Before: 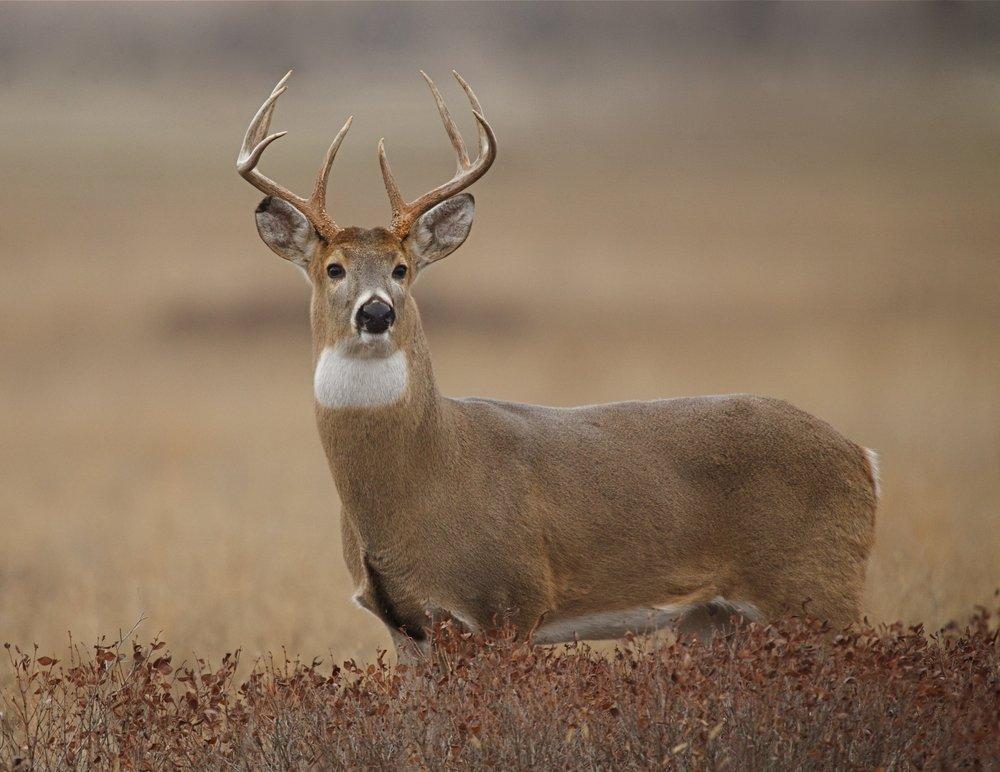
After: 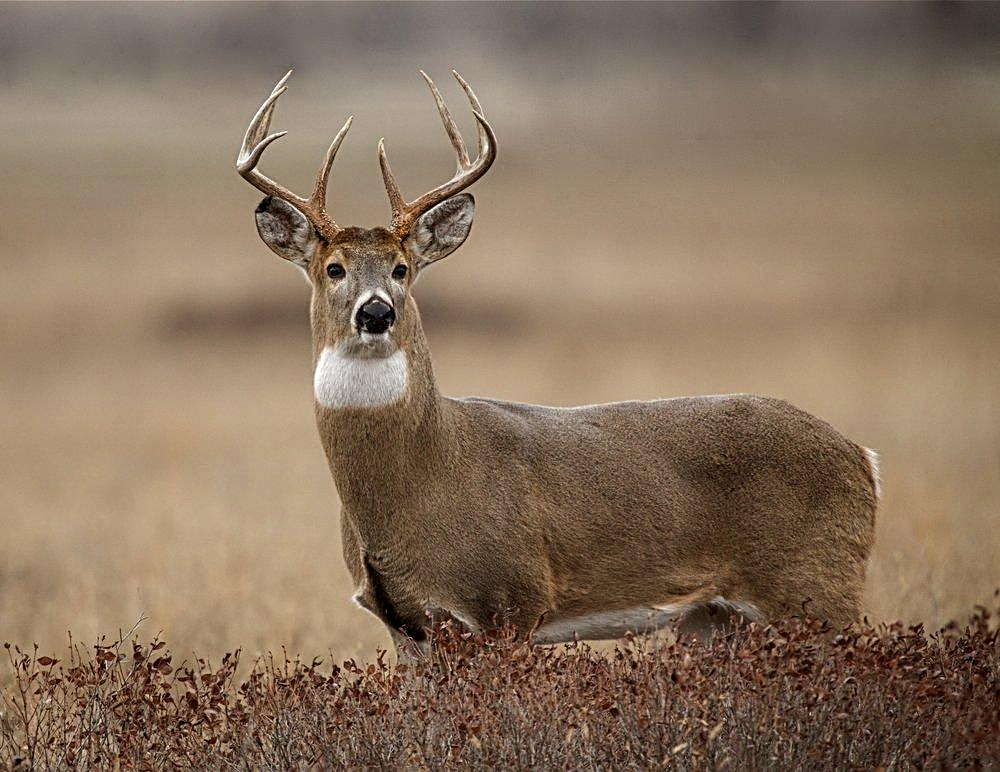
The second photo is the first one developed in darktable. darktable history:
sharpen: on, module defaults
local contrast: detail 160%
